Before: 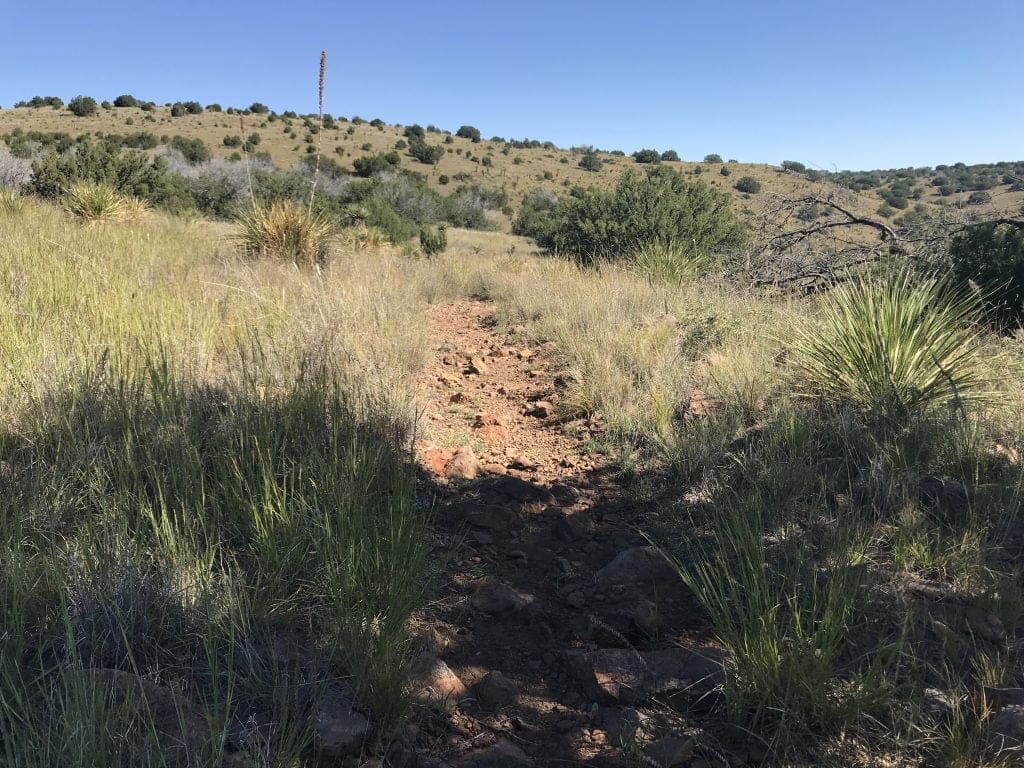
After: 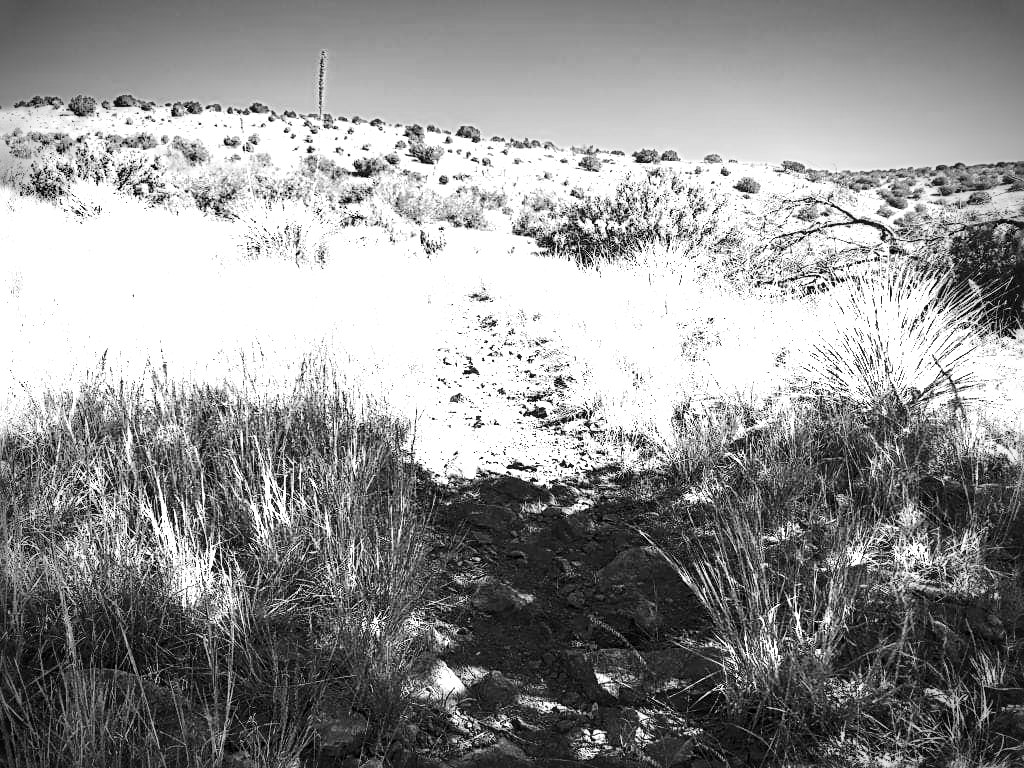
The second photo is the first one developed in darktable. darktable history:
exposure: exposure 0.367 EV, compensate highlight preservation false
base curve: curves: ch0 [(0, 0) (0.028, 0.03) (0.121, 0.232) (0.46, 0.748) (0.859, 0.968) (1, 1)], preserve colors none
color zones: curves: ch0 [(0, 0.554) (0.146, 0.662) (0.293, 0.86) (0.503, 0.774) (0.637, 0.106) (0.74, 0.072) (0.866, 0.488) (0.998, 0.569)]; ch1 [(0, 0) (0.143, 0) (0.286, 0) (0.429, 0) (0.571, 0) (0.714, 0) (0.857, 0)]
tone equalizer: on, module defaults
vignetting: fall-off start 75%, brightness -0.692, width/height ratio 1.084
sharpen: radius 2.531, amount 0.628
local contrast: on, module defaults
color balance rgb: linear chroma grading › global chroma 3.45%, perceptual saturation grading › global saturation 11.24%, perceptual brilliance grading › global brilliance 3.04%, global vibrance 2.8%
